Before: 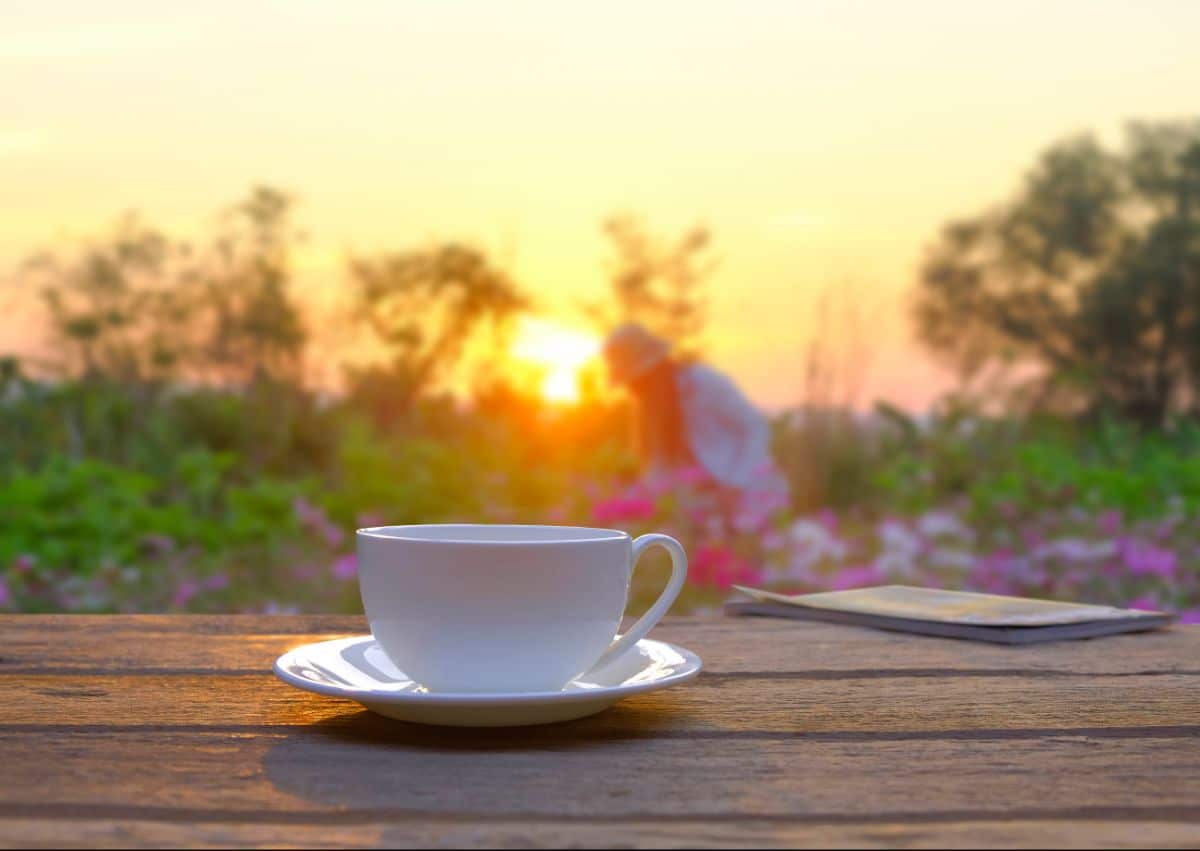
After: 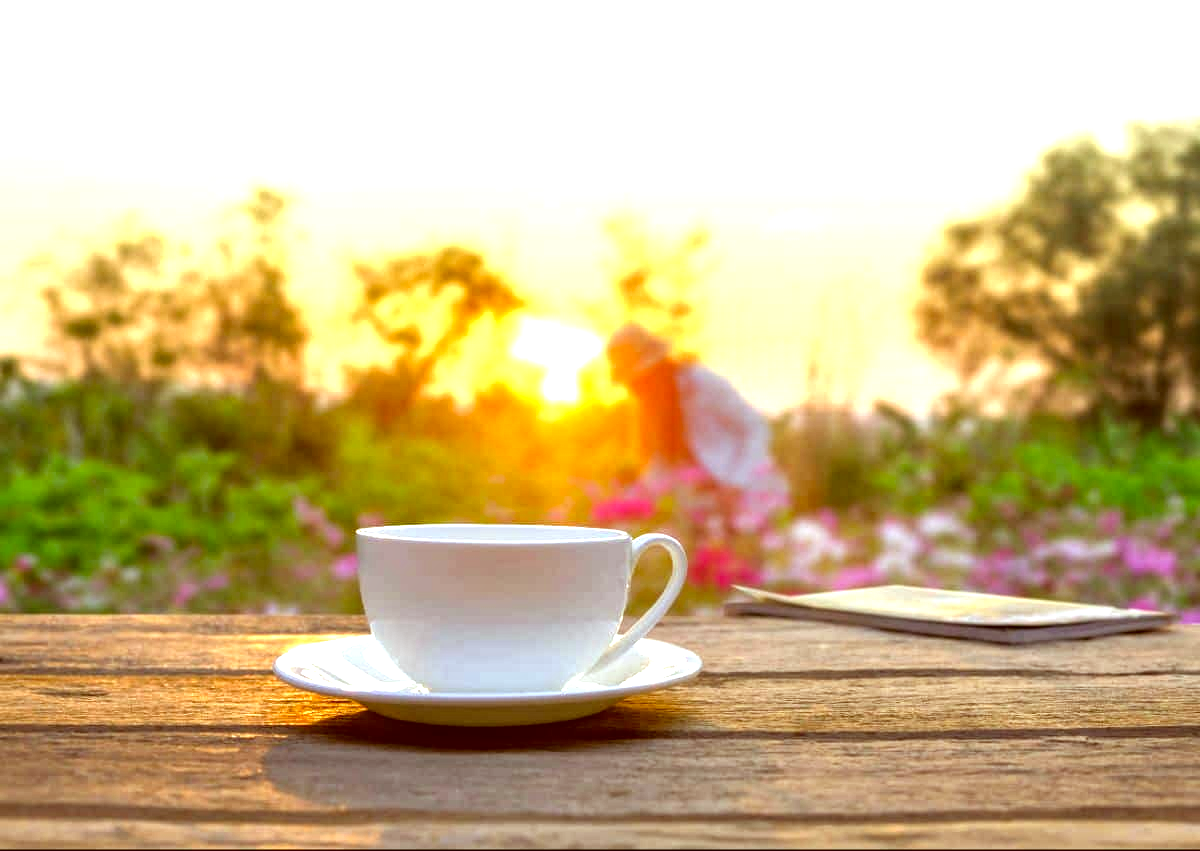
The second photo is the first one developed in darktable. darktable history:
local contrast: highlights 60%, shadows 63%, detail 160%
color correction: highlights a* -6.22, highlights b* 9.14, shadows a* 10.33, shadows b* 23.97
exposure: exposure 0.94 EV, compensate exposure bias true, compensate highlight preservation false
